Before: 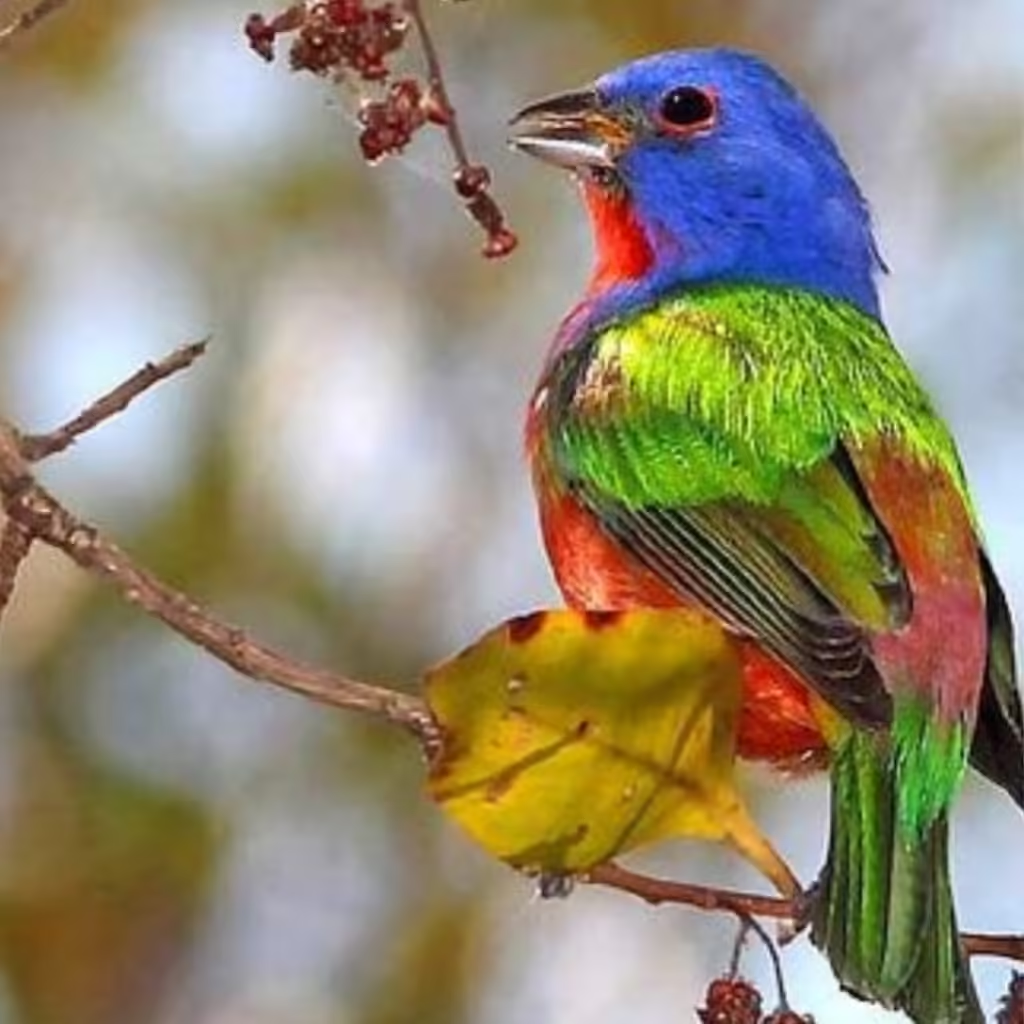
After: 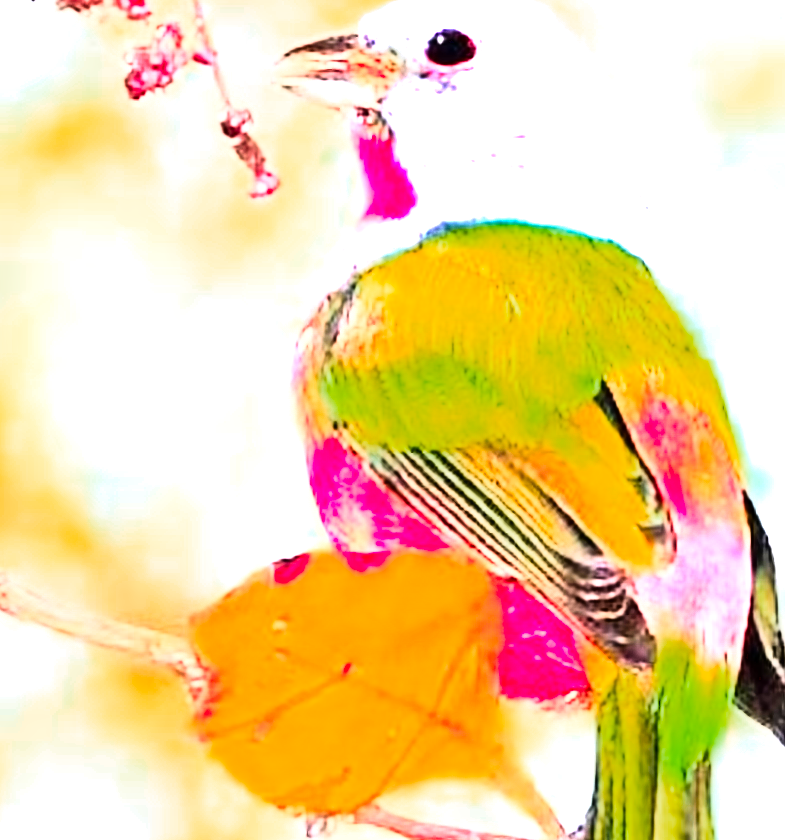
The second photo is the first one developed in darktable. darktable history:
crop: left 23.095%, top 5.827%, bottom 11.854%
rgb curve: curves: ch0 [(0, 0) (0.21, 0.15) (0.24, 0.21) (0.5, 0.75) (0.75, 0.96) (0.89, 0.99) (1, 1)]; ch1 [(0, 0.02) (0.21, 0.13) (0.25, 0.2) (0.5, 0.67) (0.75, 0.9) (0.89, 0.97) (1, 1)]; ch2 [(0, 0.02) (0.21, 0.13) (0.25, 0.2) (0.5, 0.67) (0.75, 0.9) (0.89, 0.97) (1, 1)], compensate middle gray true
exposure: black level correction 0.001, exposure 1.719 EV, compensate exposure bias true, compensate highlight preservation false
color zones: curves: ch0 [(0.473, 0.374) (0.742, 0.784)]; ch1 [(0.354, 0.737) (0.742, 0.705)]; ch2 [(0.318, 0.421) (0.758, 0.532)]
